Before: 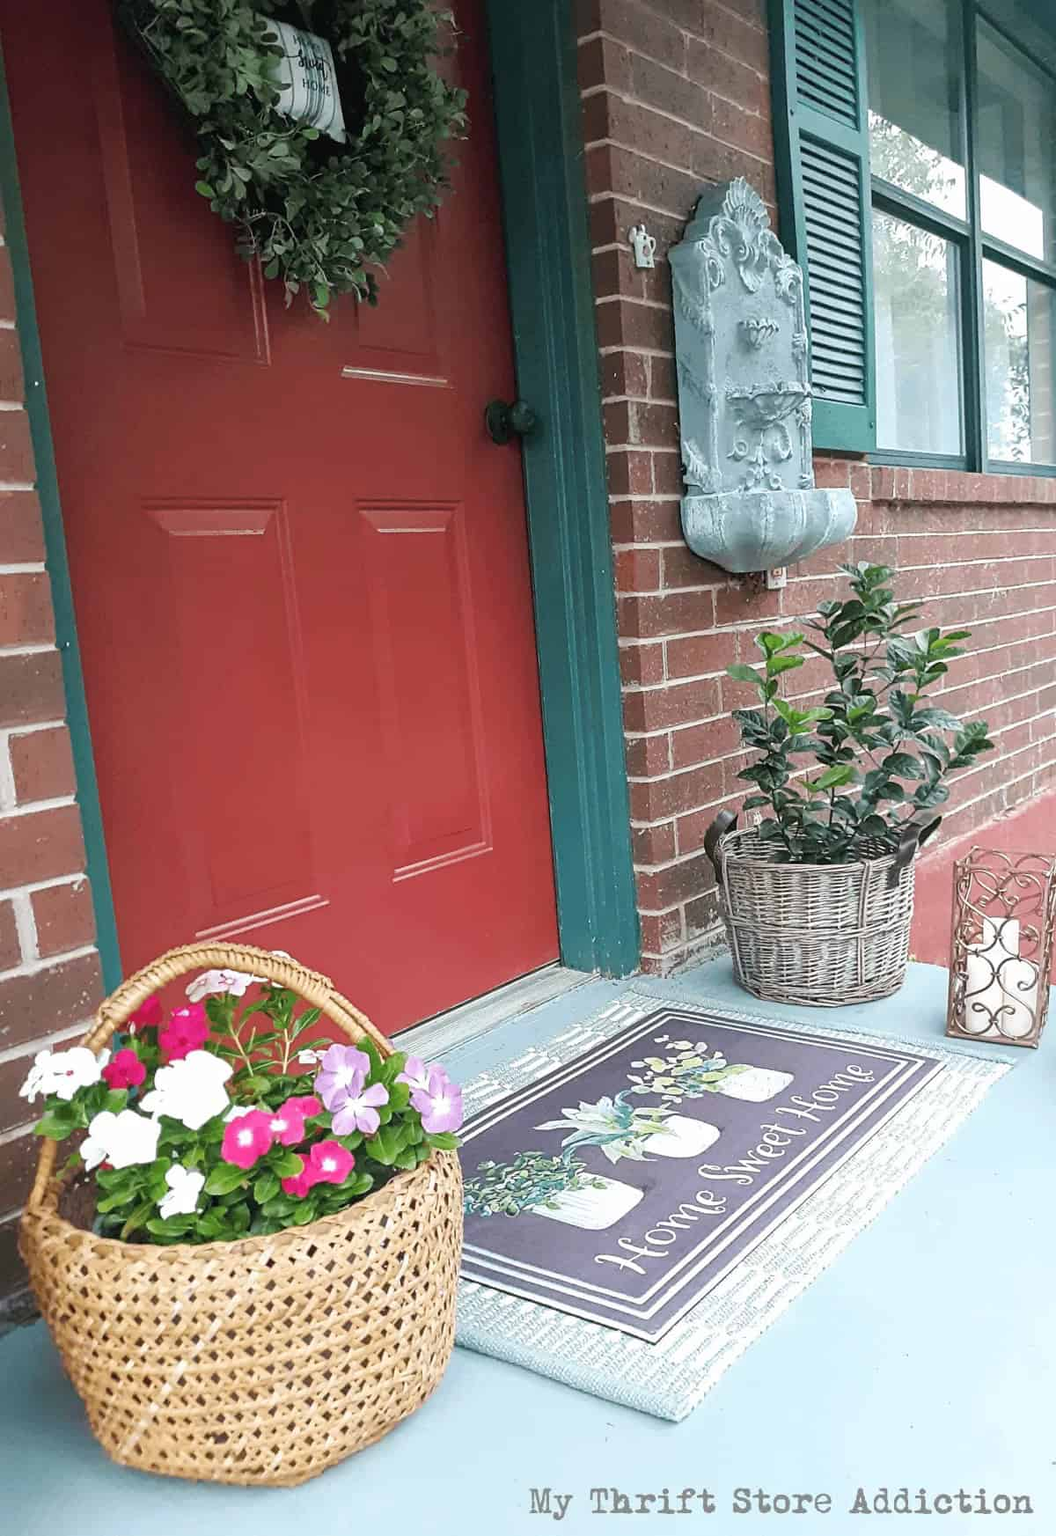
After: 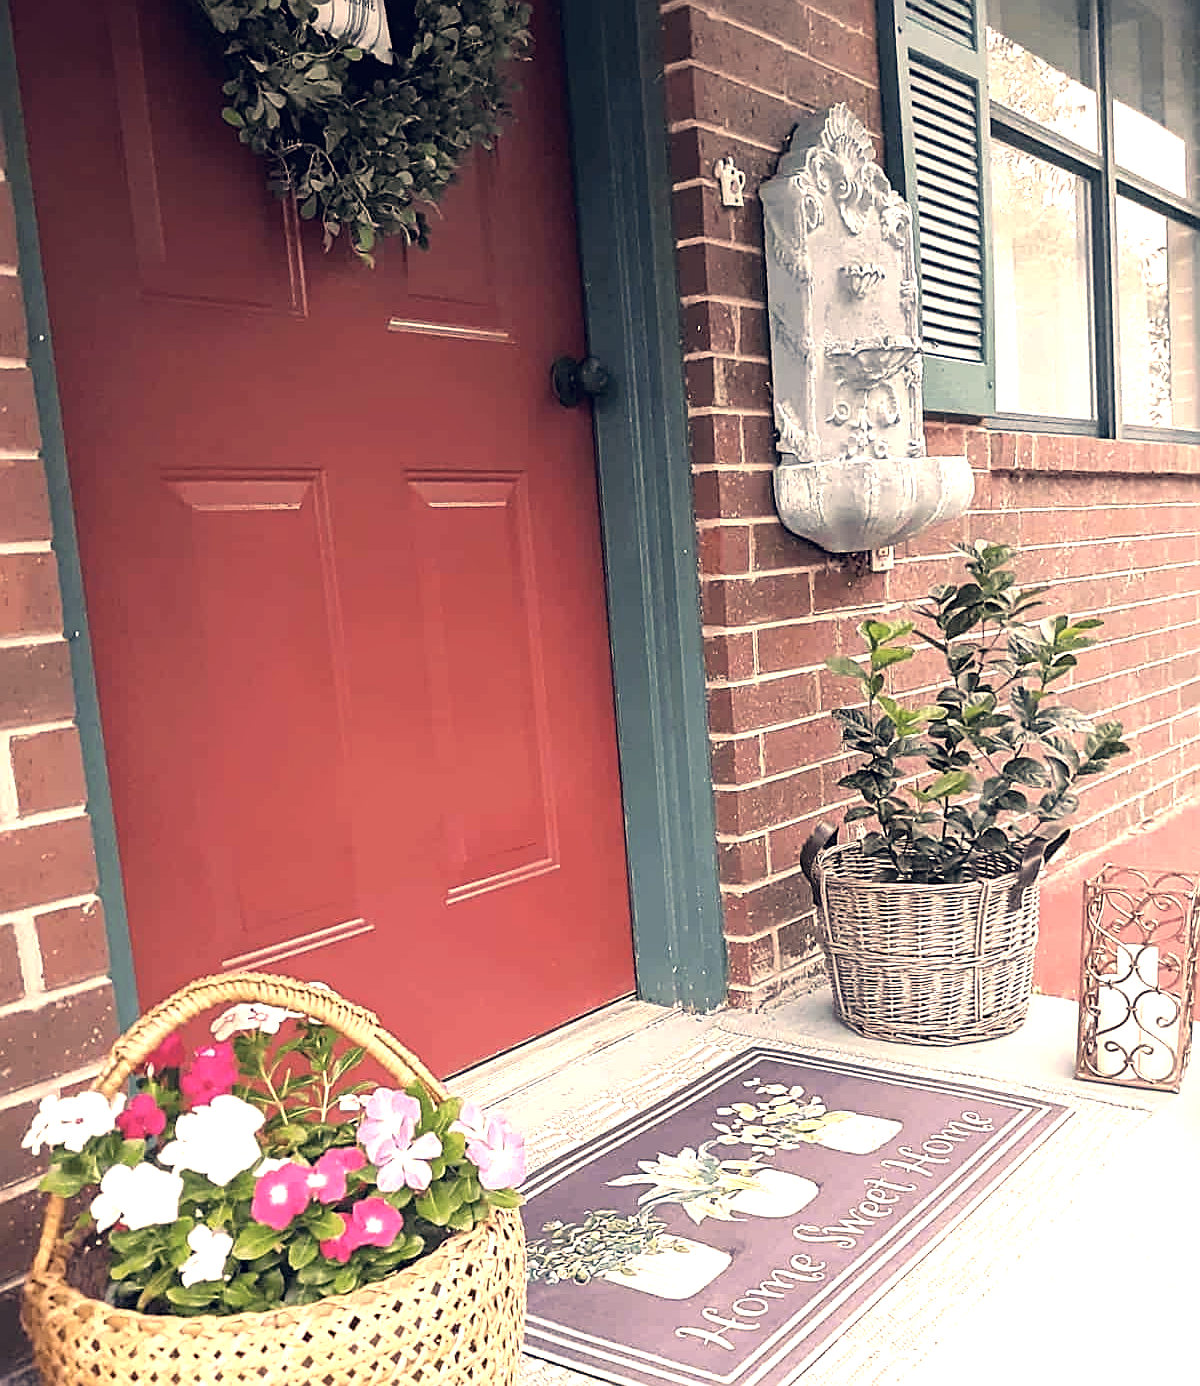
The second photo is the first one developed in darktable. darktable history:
crop and rotate: top 5.667%, bottom 14.852%
color correction: highlights a* 19.94, highlights b* 27.84, shadows a* 3.46, shadows b* -18.04, saturation 0.73
sharpen: on, module defaults
tone equalizer: -8 EV -0.782 EV, -7 EV -0.701 EV, -6 EV -0.607 EV, -5 EV -0.392 EV, -3 EV 0.372 EV, -2 EV 0.6 EV, -1 EV 0.682 EV, +0 EV 0.754 EV, mask exposure compensation -0.498 EV
